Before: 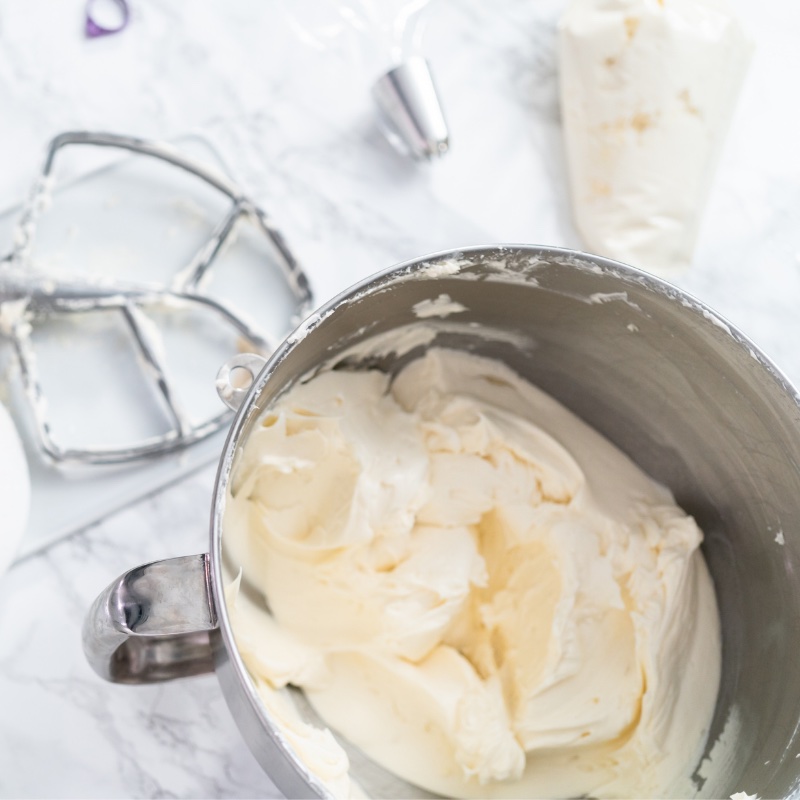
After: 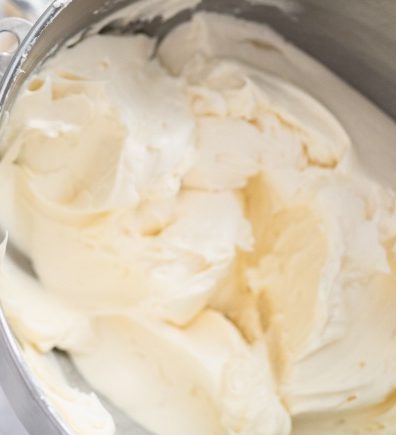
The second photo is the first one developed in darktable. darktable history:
crop: left 29.314%, top 42.058%, right 21.101%, bottom 3.513%
